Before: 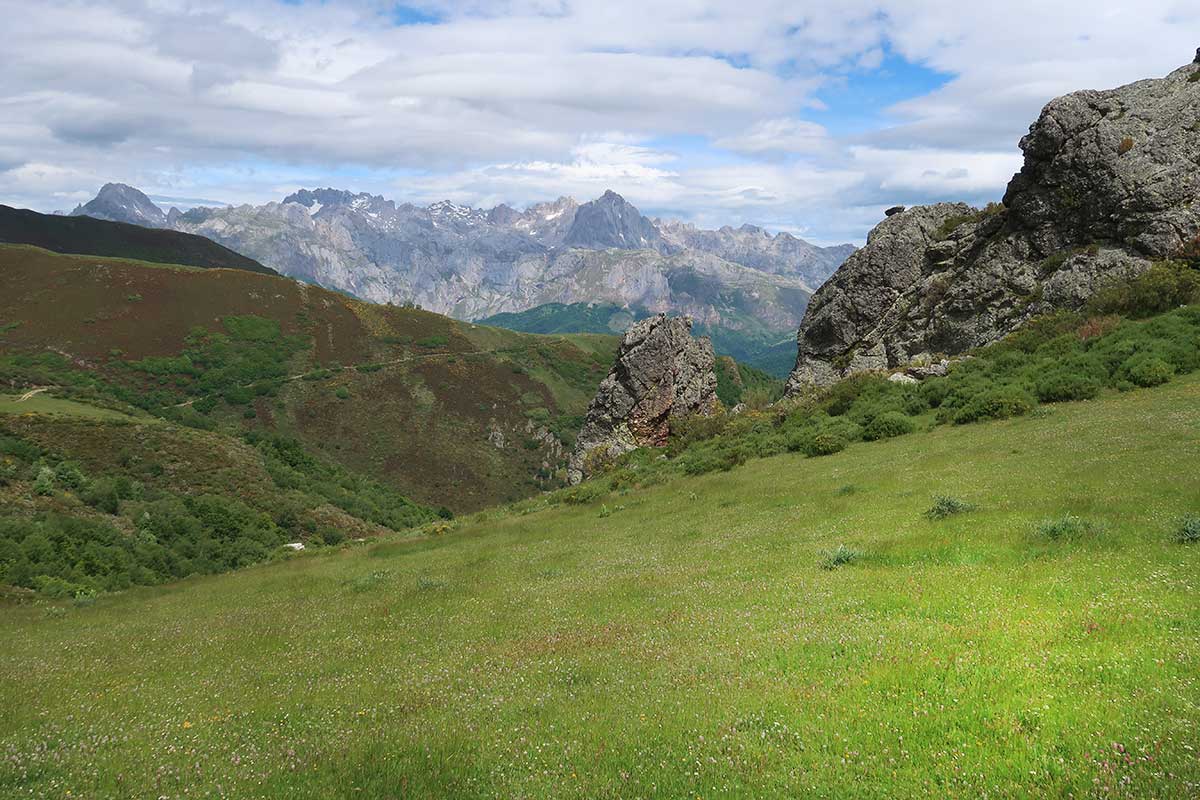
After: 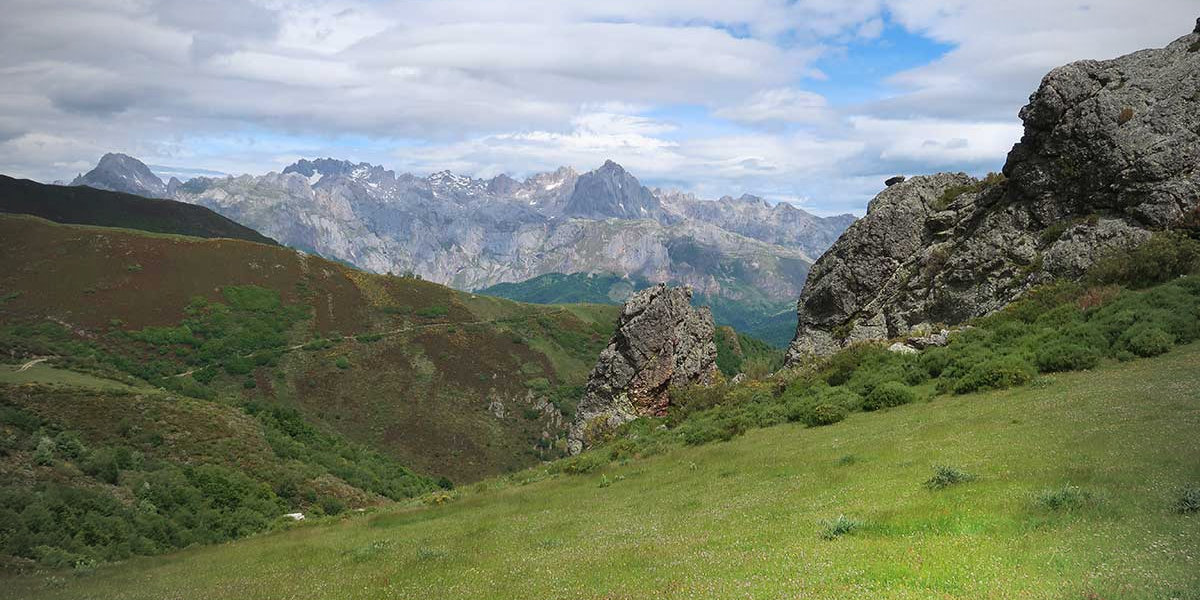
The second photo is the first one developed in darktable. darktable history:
vignetting: fall-off start 71.74%
crop: top 3.857%, bottom 21.132%
